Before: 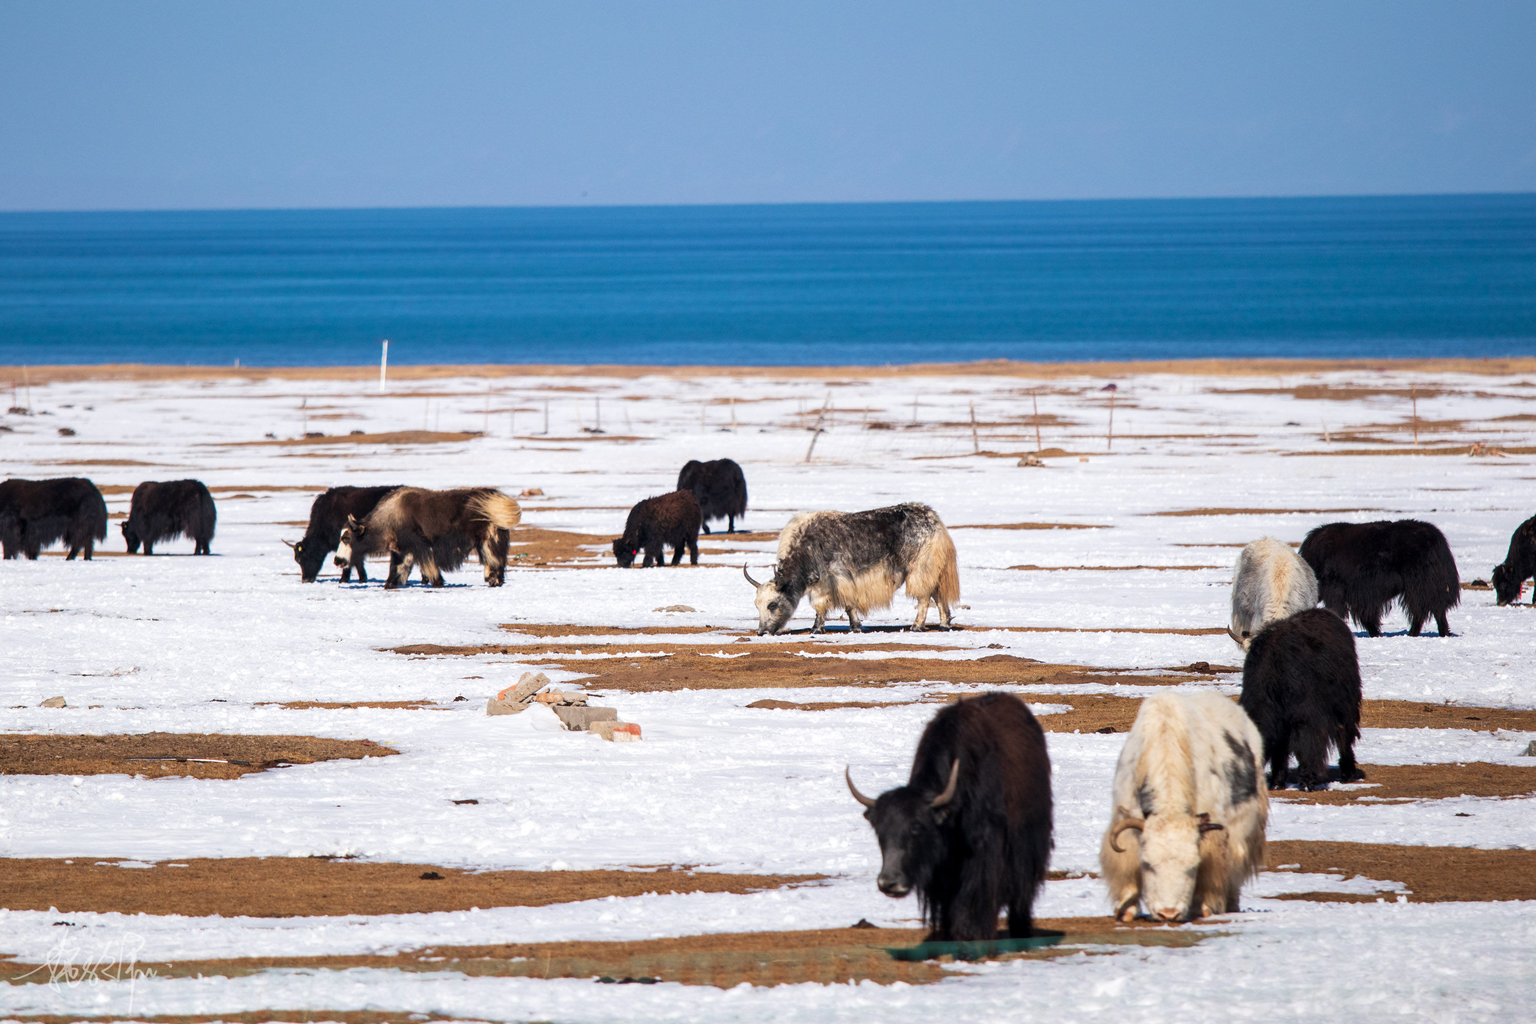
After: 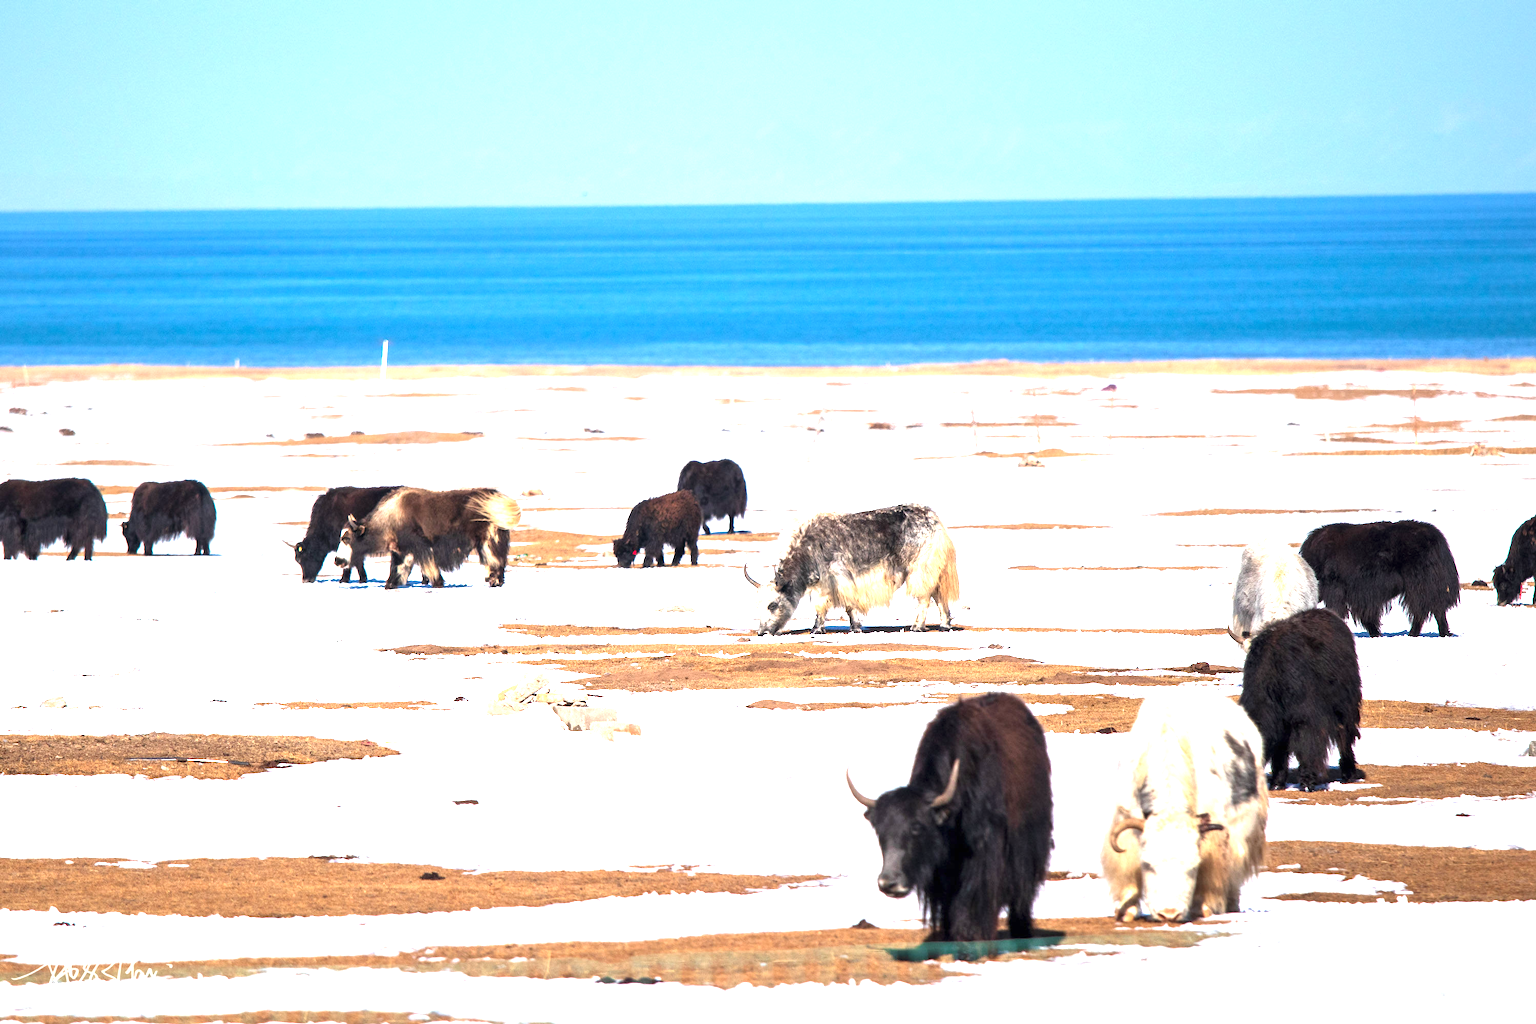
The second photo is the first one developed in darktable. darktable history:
exposure: black level correction 0, exposure 1.477 EV, compensate highlight preservation false
